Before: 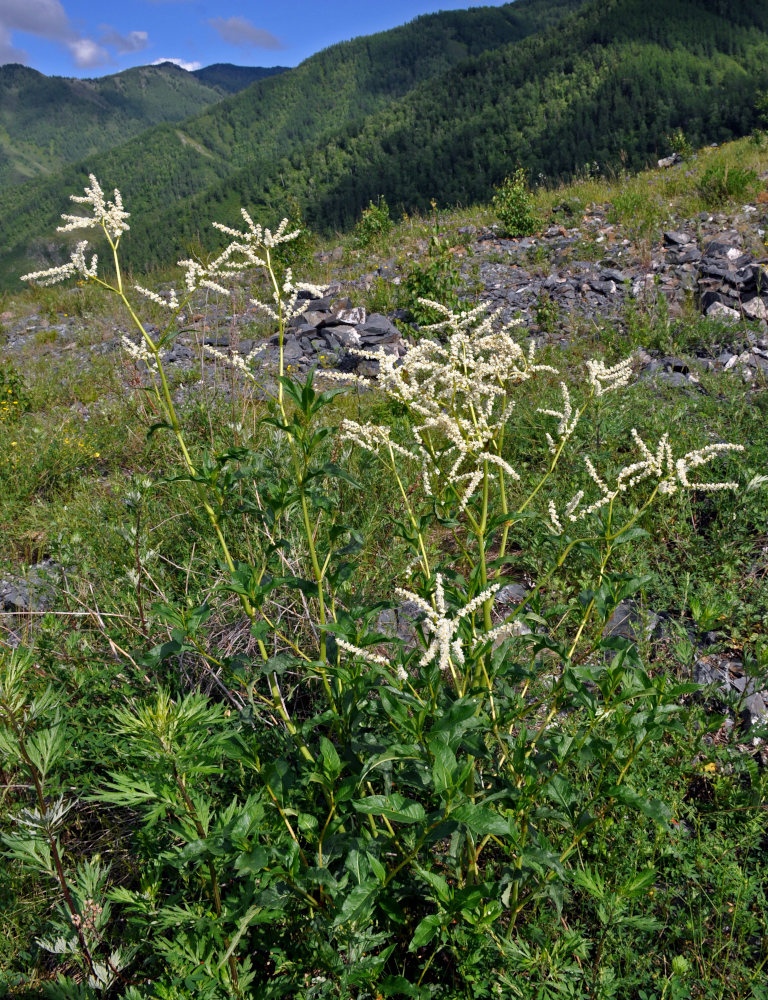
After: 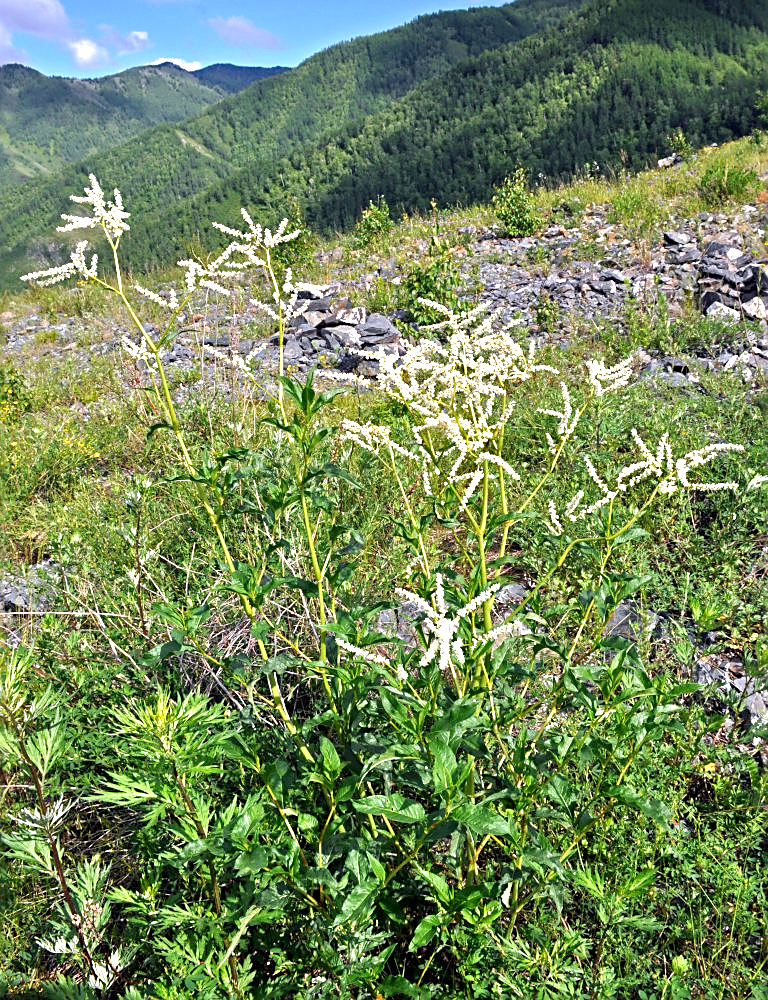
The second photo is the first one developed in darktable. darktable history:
exposure: exposure 1.236 EV, compensate highlight preservation false
sharpen: on, module defaults
